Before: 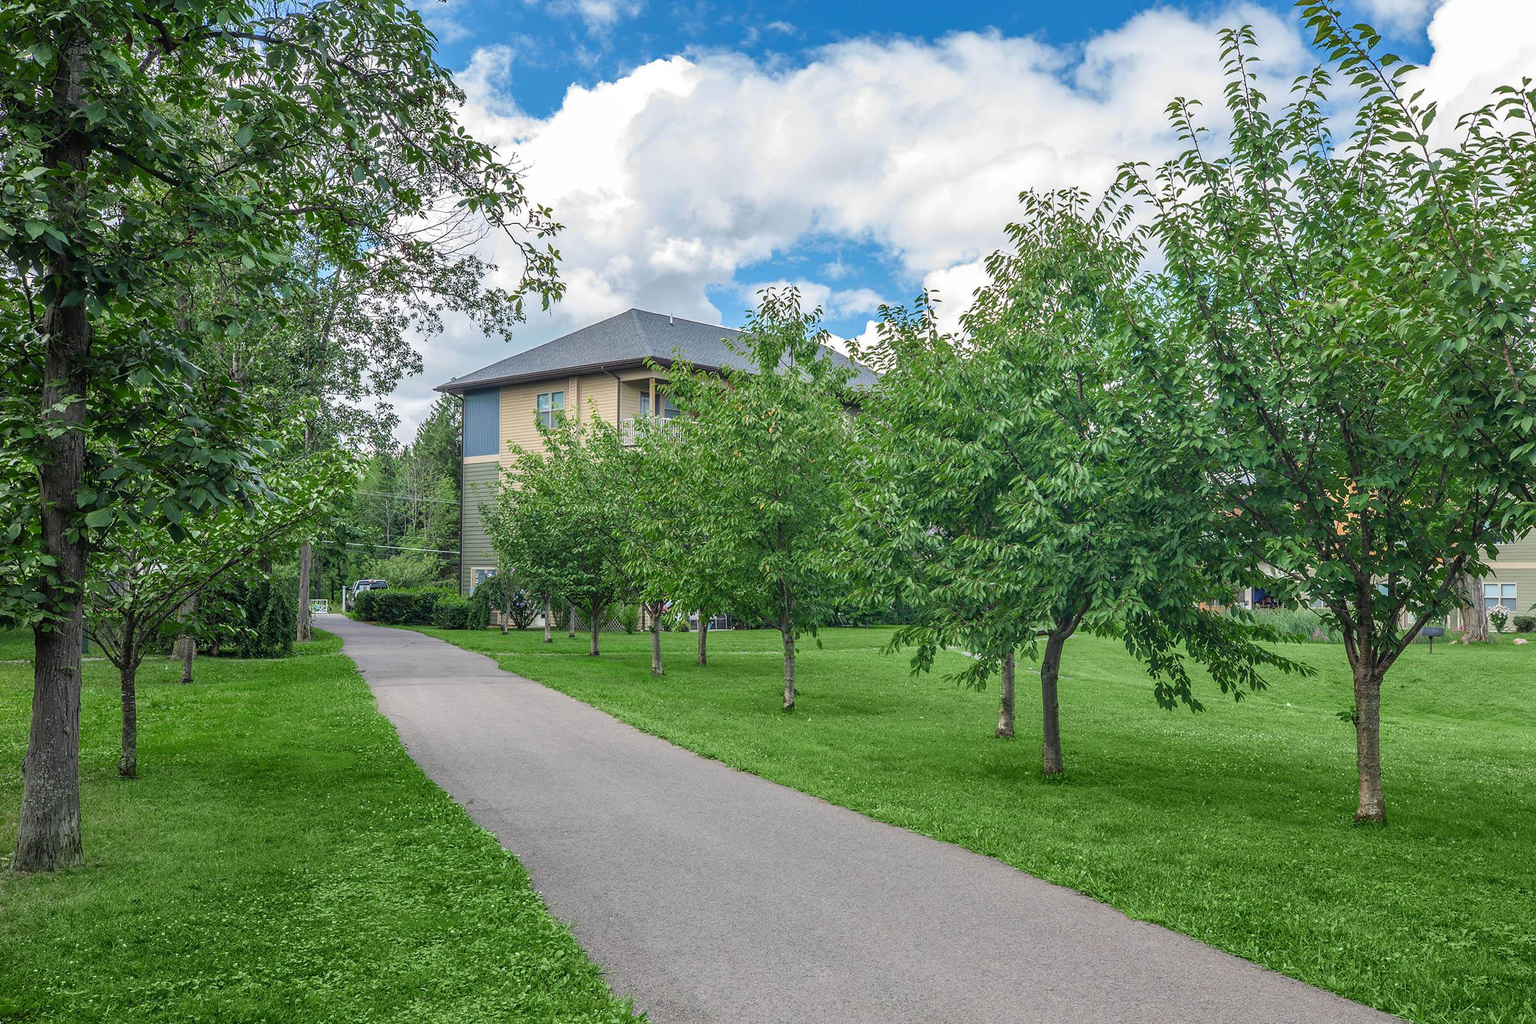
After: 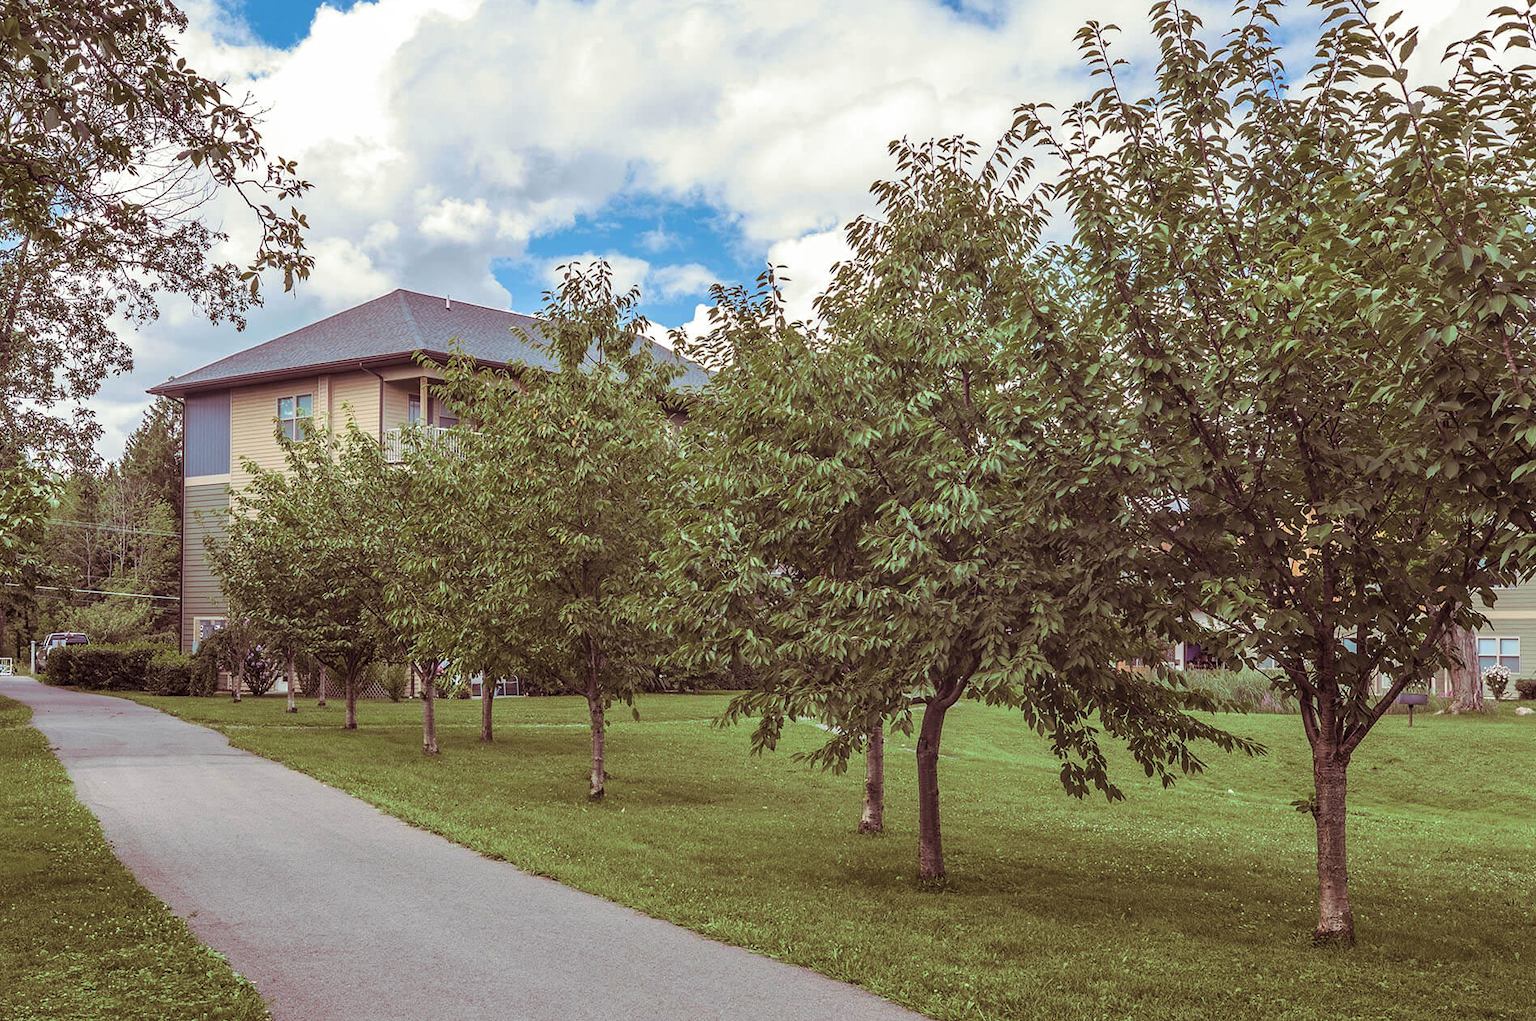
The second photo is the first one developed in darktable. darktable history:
crop and rotate: left 20.74%, top 7.912%, right 0.375%, bottom 13.378%
split-toning: on, module defaults
